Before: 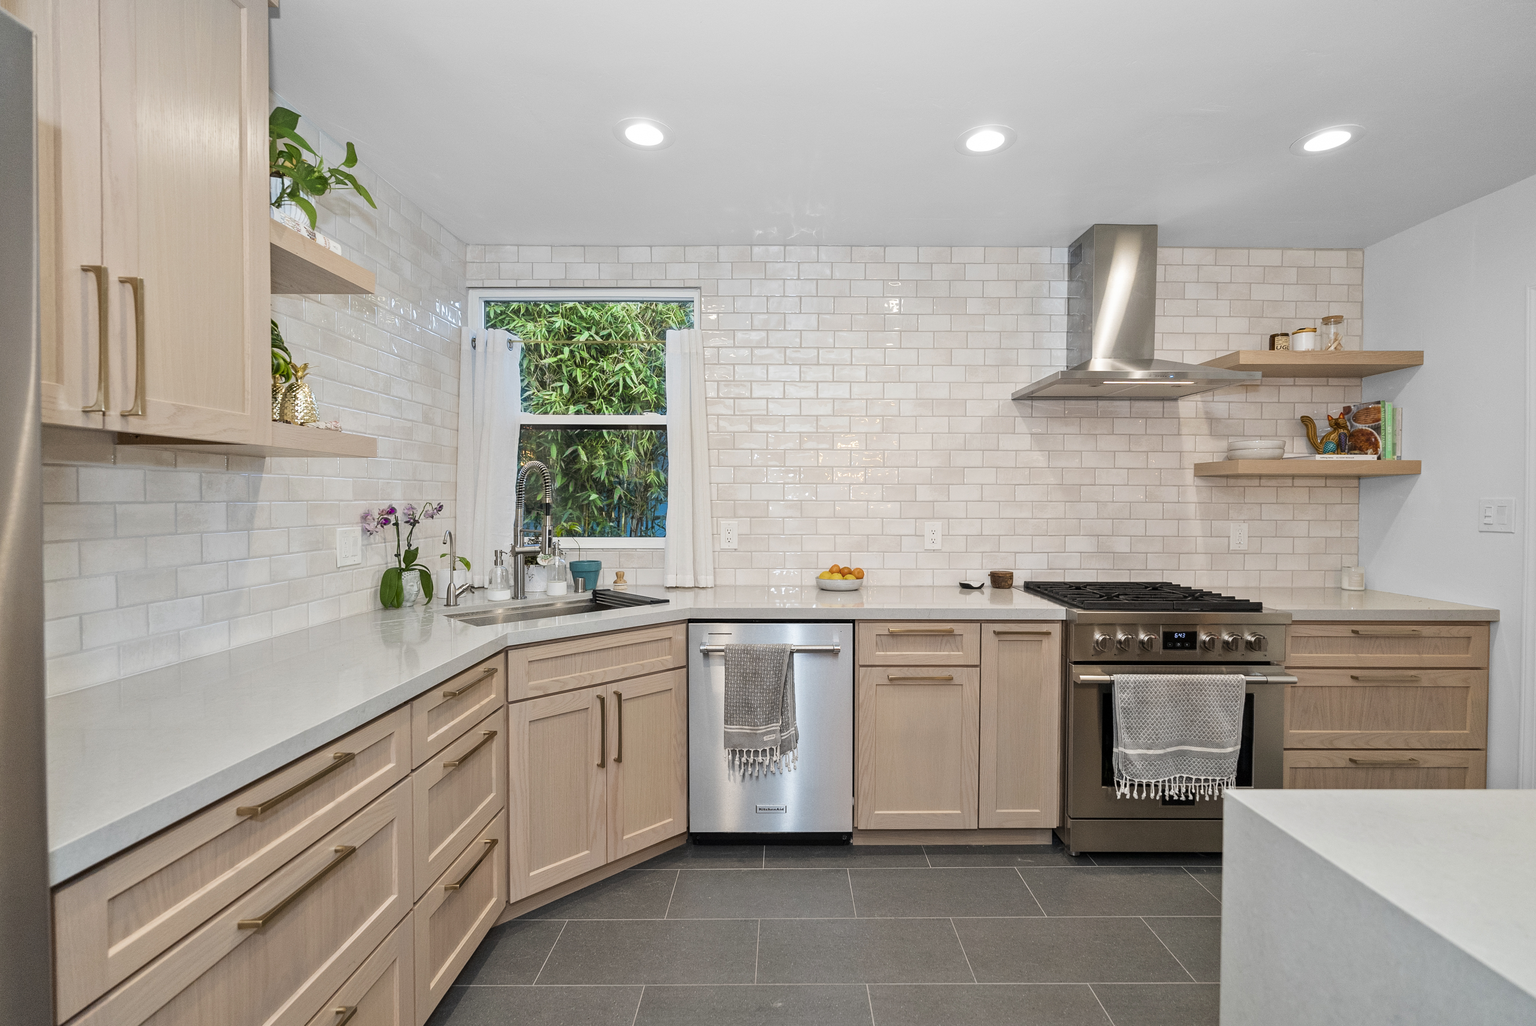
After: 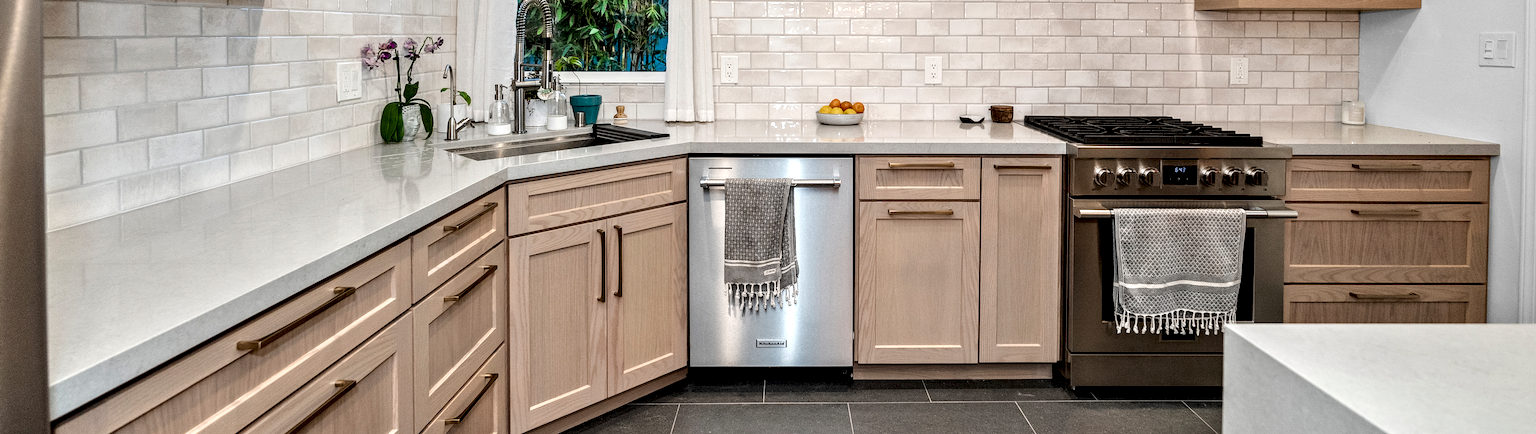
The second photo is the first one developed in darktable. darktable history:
crop: top 45.412%, bottom 12.214%
exposure: exposure -0.001 EV, compensate highlight preservation false
local contrast: highlights 81%, shadows 58%, detail 175%, midtone range 0.599
